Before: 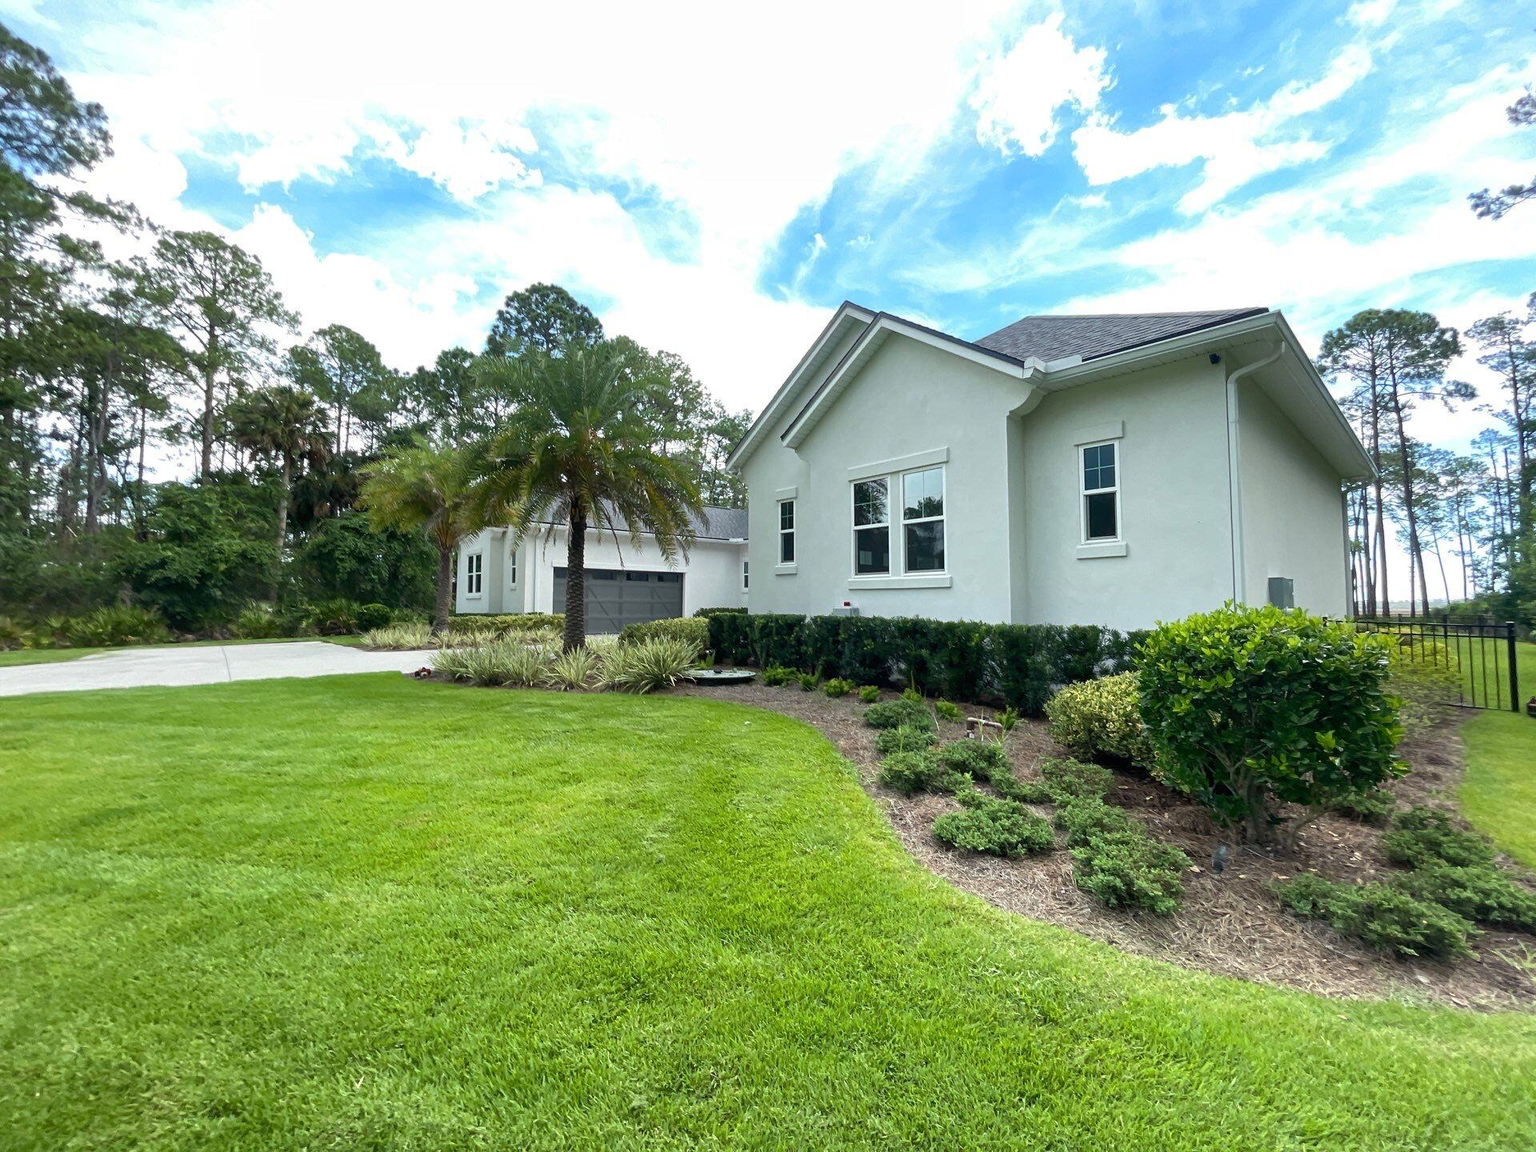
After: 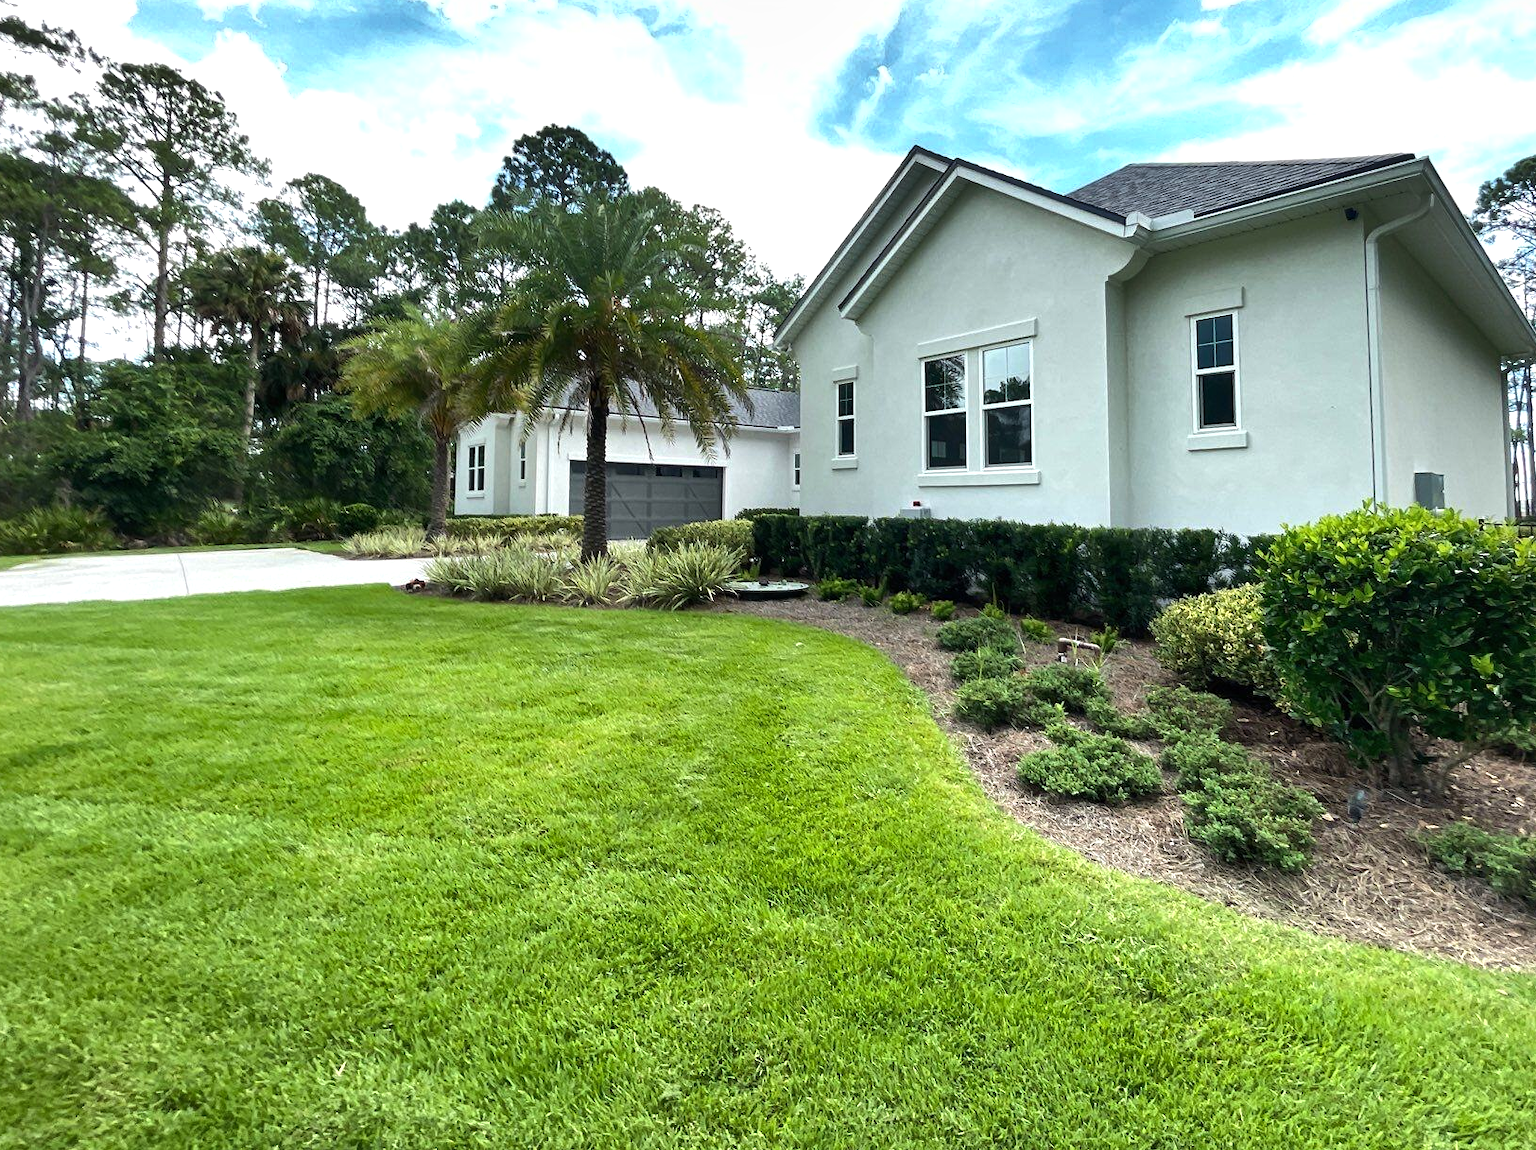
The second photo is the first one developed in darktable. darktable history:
crop and rotate: left 4.663%, top 15.457%, right 10.682%
shadows and highlights: highlights color adjustment 0.303%, low approximation 0.01, soften with gaussian
color calibration: illuminant same as pipeline (D50), adaptation XYZ, x 0.346, y 0.359, temperature 5022.93 K
tone equalizer: -8 EV -0.382 EV, -7 EV -0.368 EV, -6 EV -0.346 EV, -5 EV -0.256 EV, -3 EV 0.232 EV, -2 EV 0.344 EV, -1 EV 0.388 EV, +0 EV 0.397 EV, edges refinement/feathering 500, mask exposure compensation -1.57 EV, preserve details no
